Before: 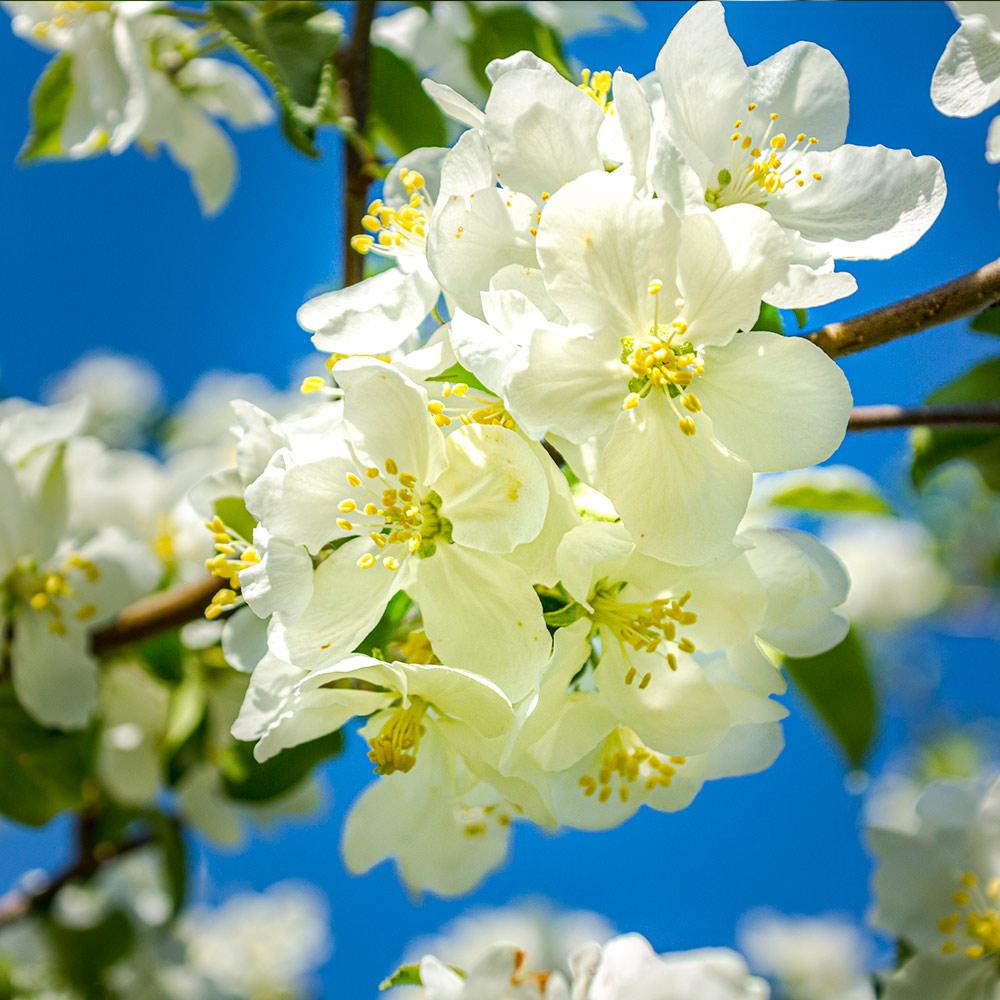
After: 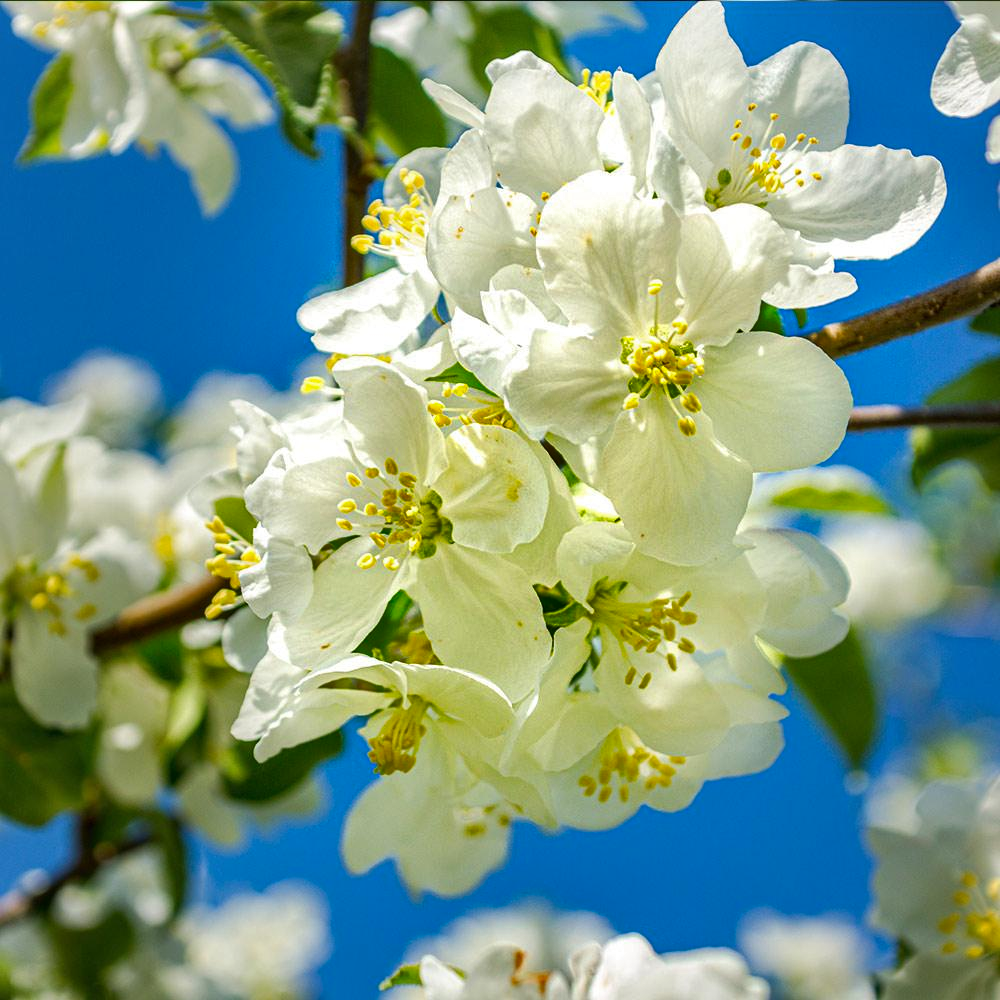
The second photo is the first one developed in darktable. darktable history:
shadows and highlights: radius 108.34, shadows 24.01, highlights -57.35, low approximation 0.01, soften with gaussian
color correction: highlights b* 0.065
